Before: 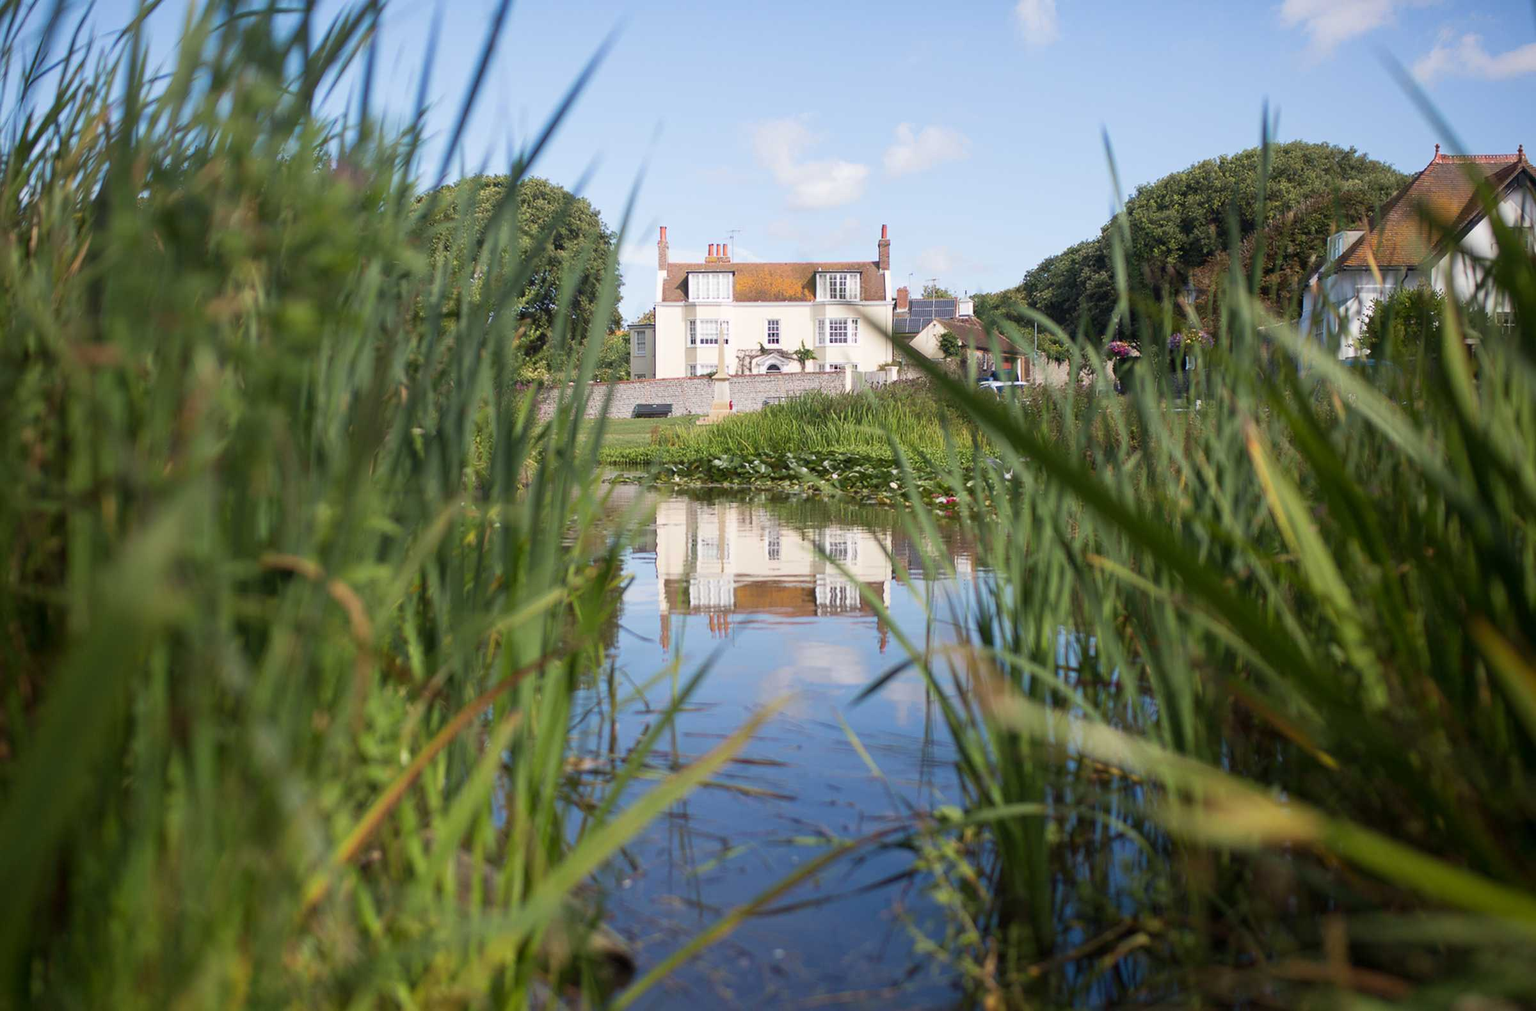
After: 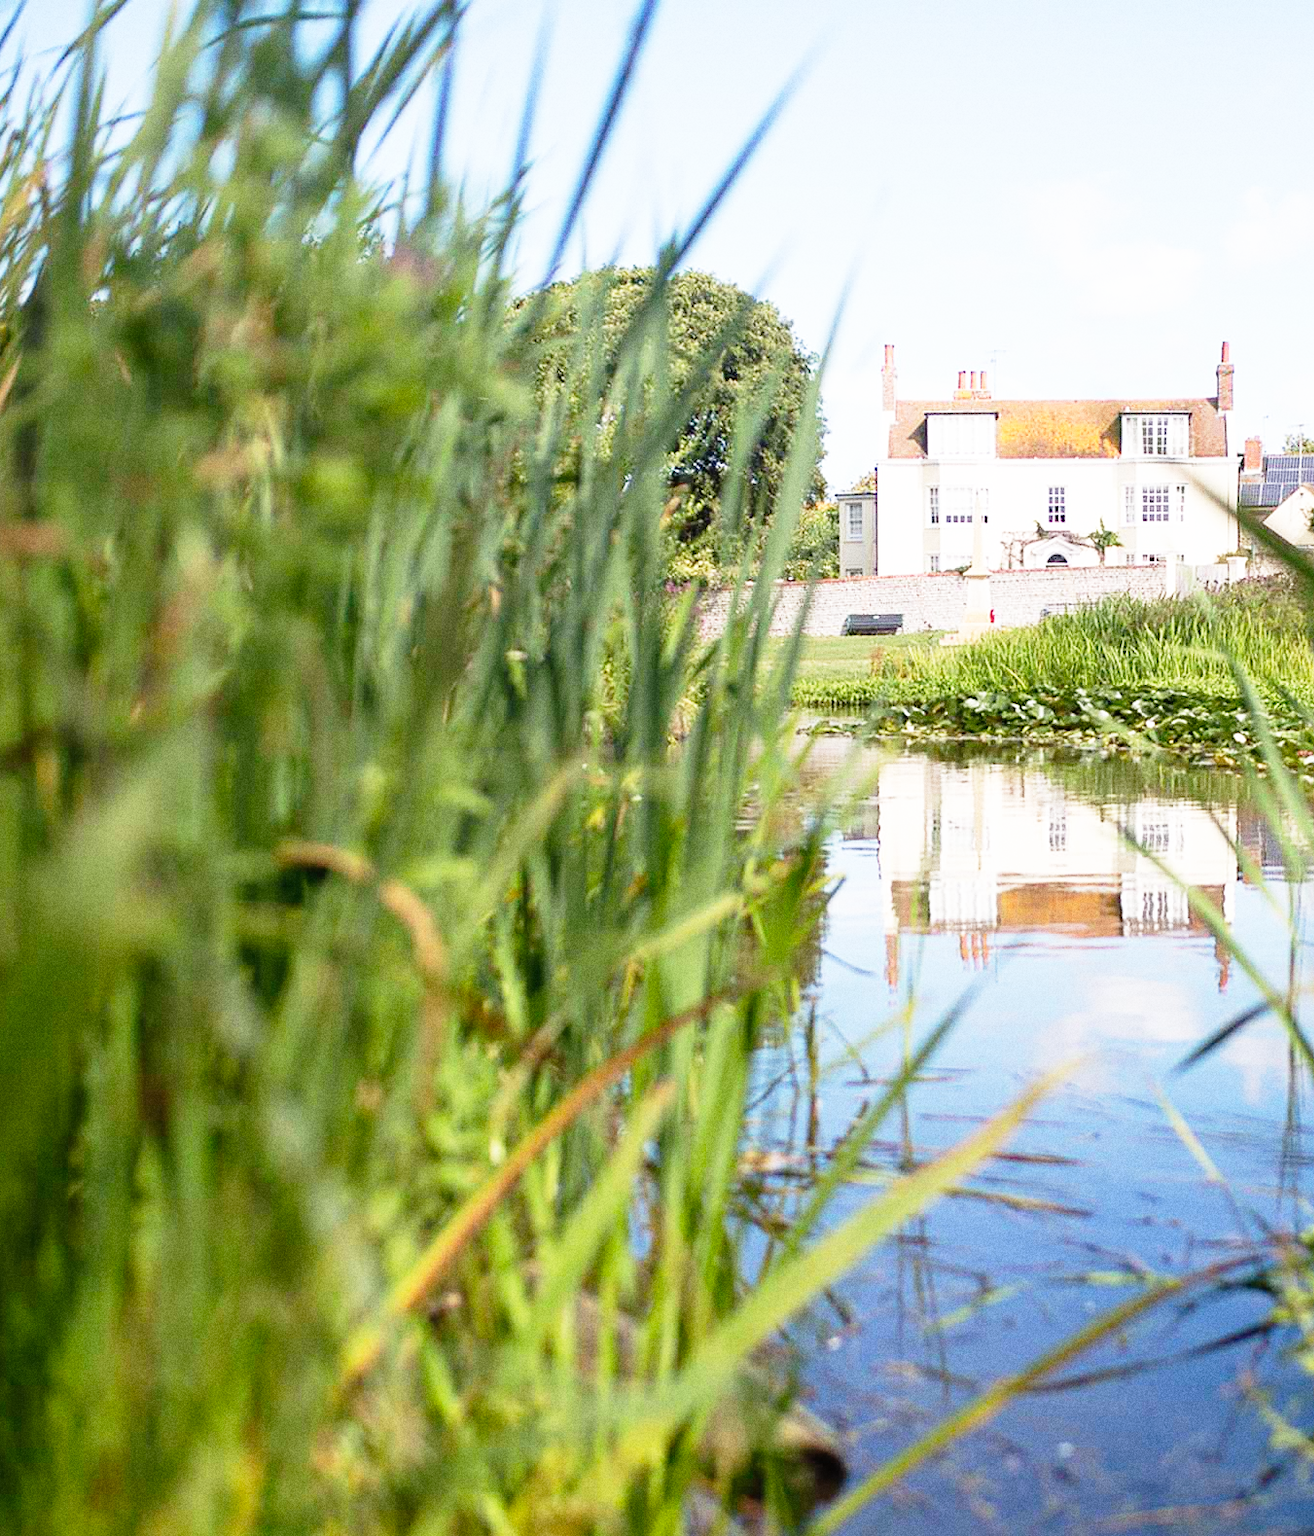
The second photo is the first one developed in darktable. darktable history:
sharpen: amount 0.2
crop: left 5.114%, right 38.589%
base curve: curves: ch0 [(0, 0) (0.012, 0.01) (0.073, 0.168) (0.31, 0.711) (0.645, 0.957) (1, 1)], preserve colors none
grain: coarseness 8.68 ISO, strength 31.94%
